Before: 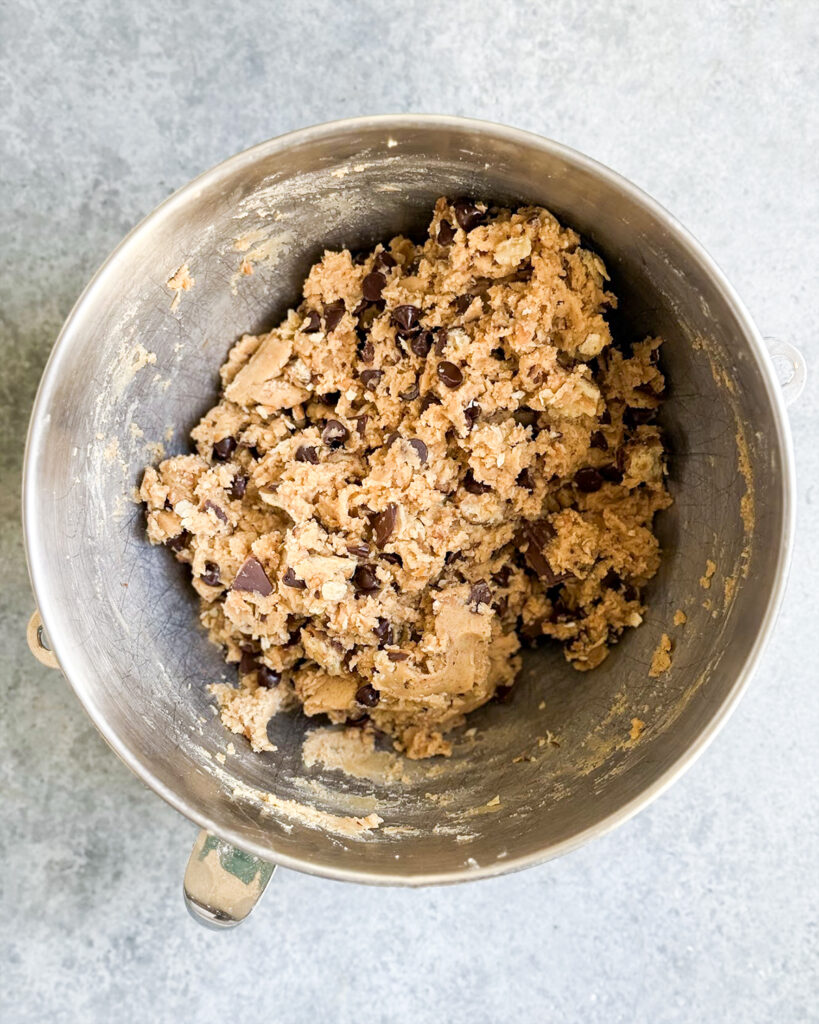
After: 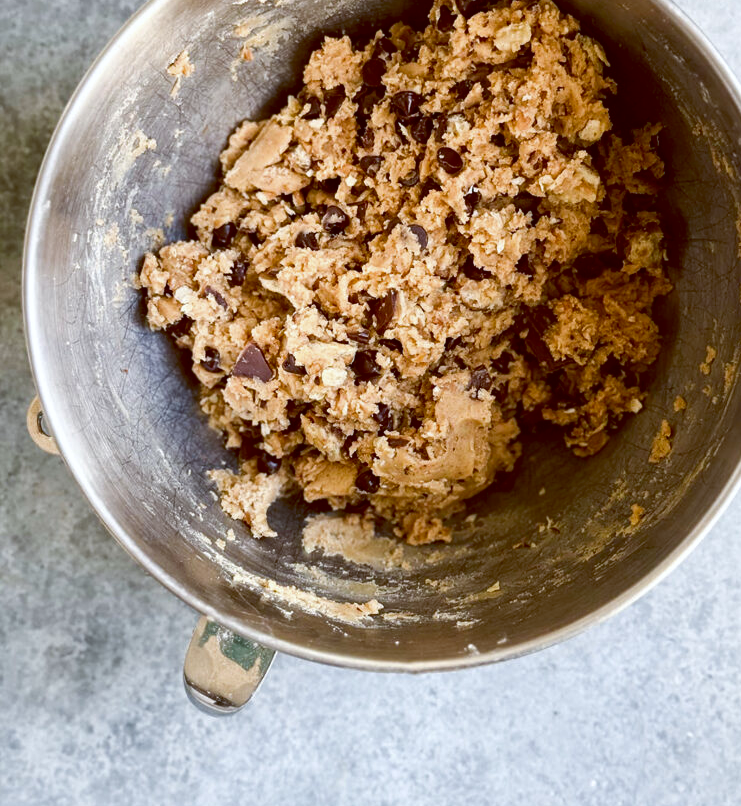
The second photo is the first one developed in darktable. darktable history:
contrast brightness saturation: brightness -0.2, saturation 0.08
color balance: lift [1, 1.015, 1.004, 0.985], gamma [1, 0.958, 0.971, 1.042], gain [1, 0.956, 0.977, 1.044]
crop: top 20.916%, right 9.437%, bottom 0.316%
